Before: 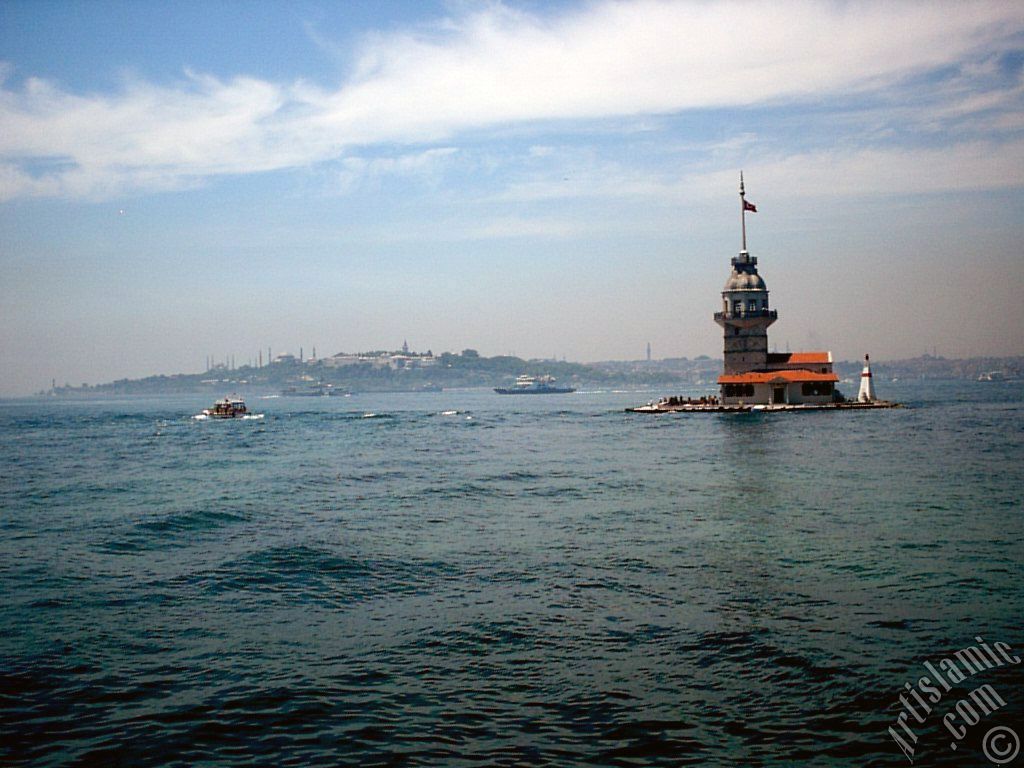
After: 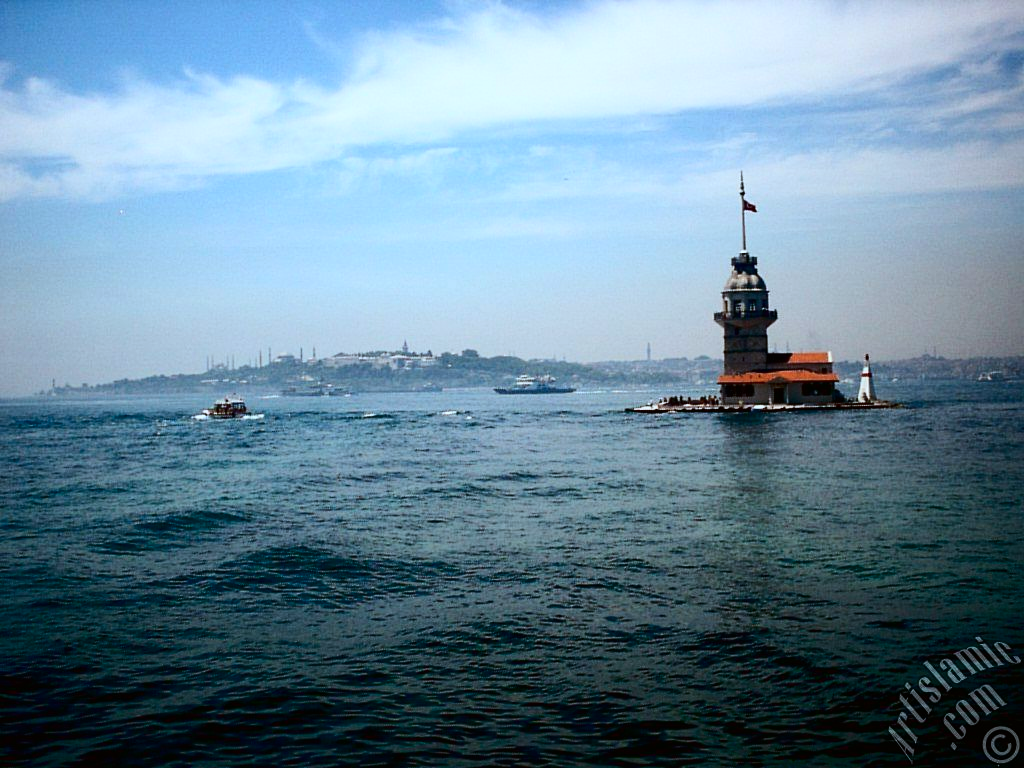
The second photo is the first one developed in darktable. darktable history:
color calibration: illuminant F (fluorescent), F source F9 (Cool White Deluxe 4150 K) – high CRI, x 0.374, y 0.373, temperature 4155.98 K, saturation algorithm version 1 (2020)
shadows and highlights: shadows -20.05, white point adjustment -1.94, highlights -35.05
contrast brightness saturation: contrast 0.295
